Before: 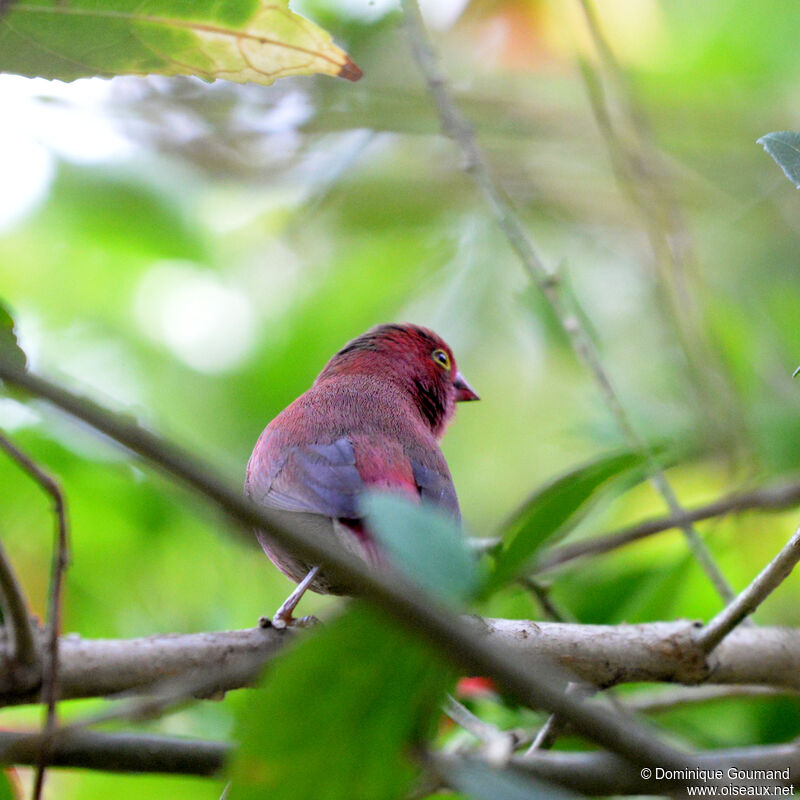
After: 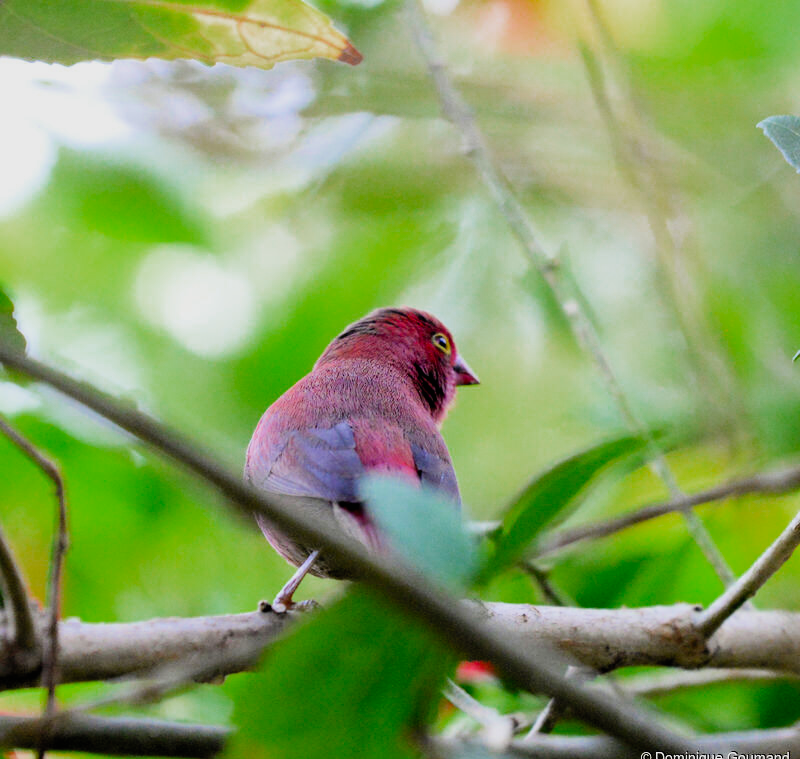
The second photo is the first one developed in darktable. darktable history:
color zones: curves: ch0 [(0, 0.425) (0.143, 0.422) (0.286, 0.42) (0.429, 0.419) (0.571, 0.419) (0.714, 0.42) (0.857, 0.422) (1, 0.425)]
exposure: compensate highlight preservation false
filmic rgb: black relative exposure -7.65 EV, white relative exposure 4.56 EV, hardness 3.61
crop and rotate: top 2.099%, bottom 3.015%
contrast brightness saturation: contrast 0.201, brightness 0.169, saturation 0.22
